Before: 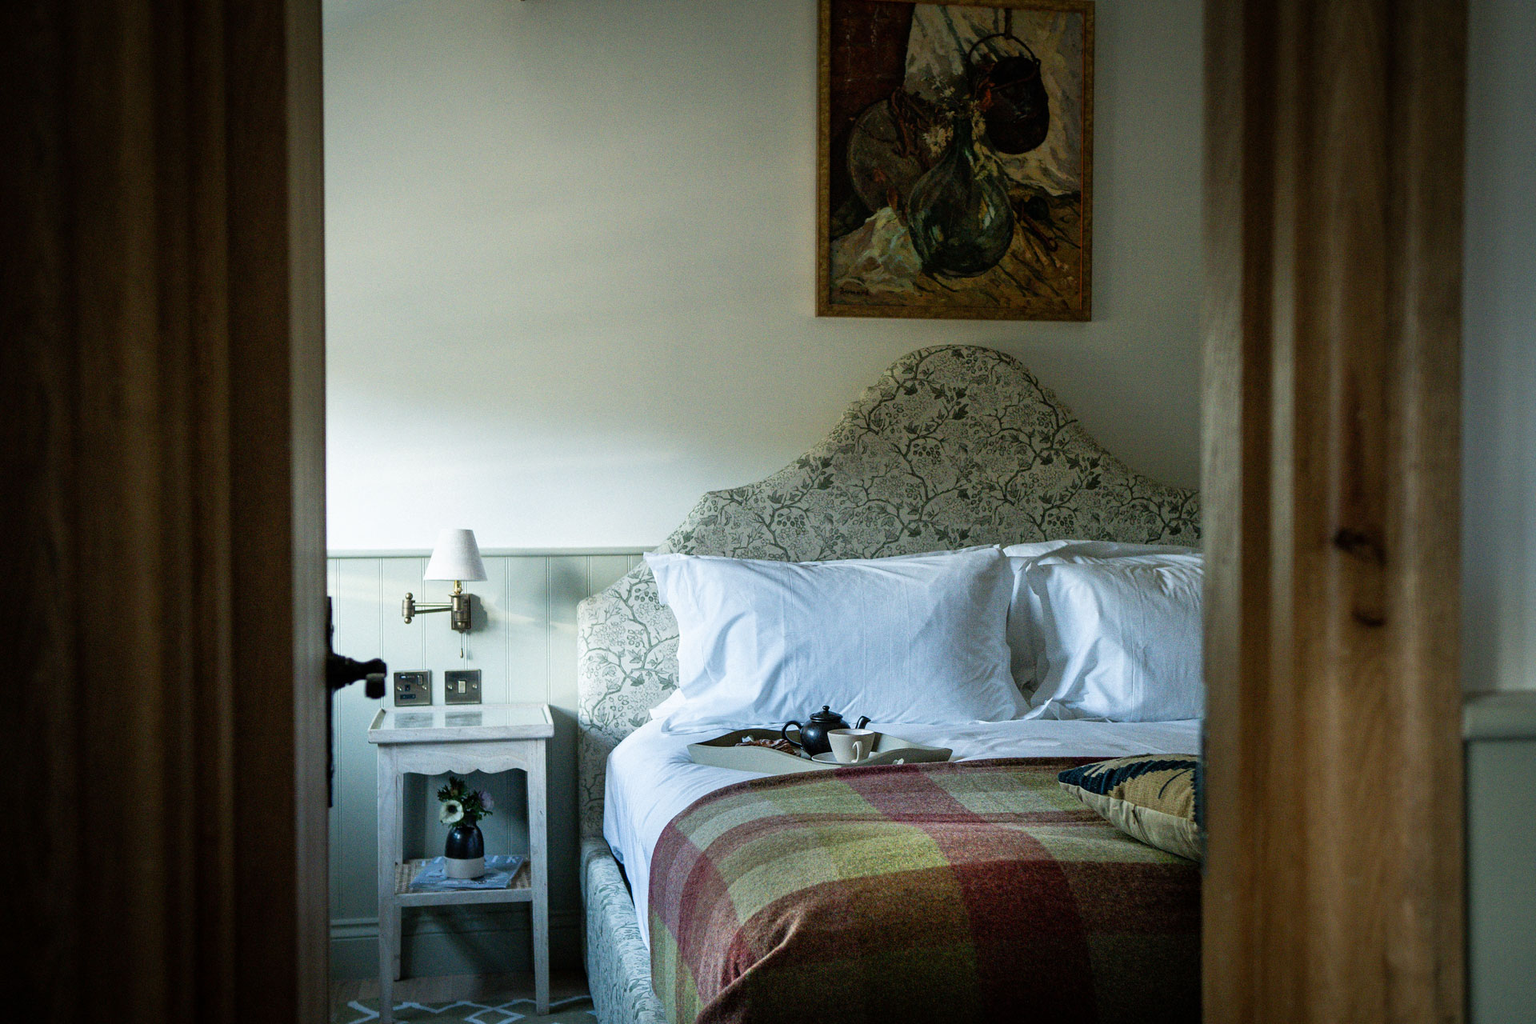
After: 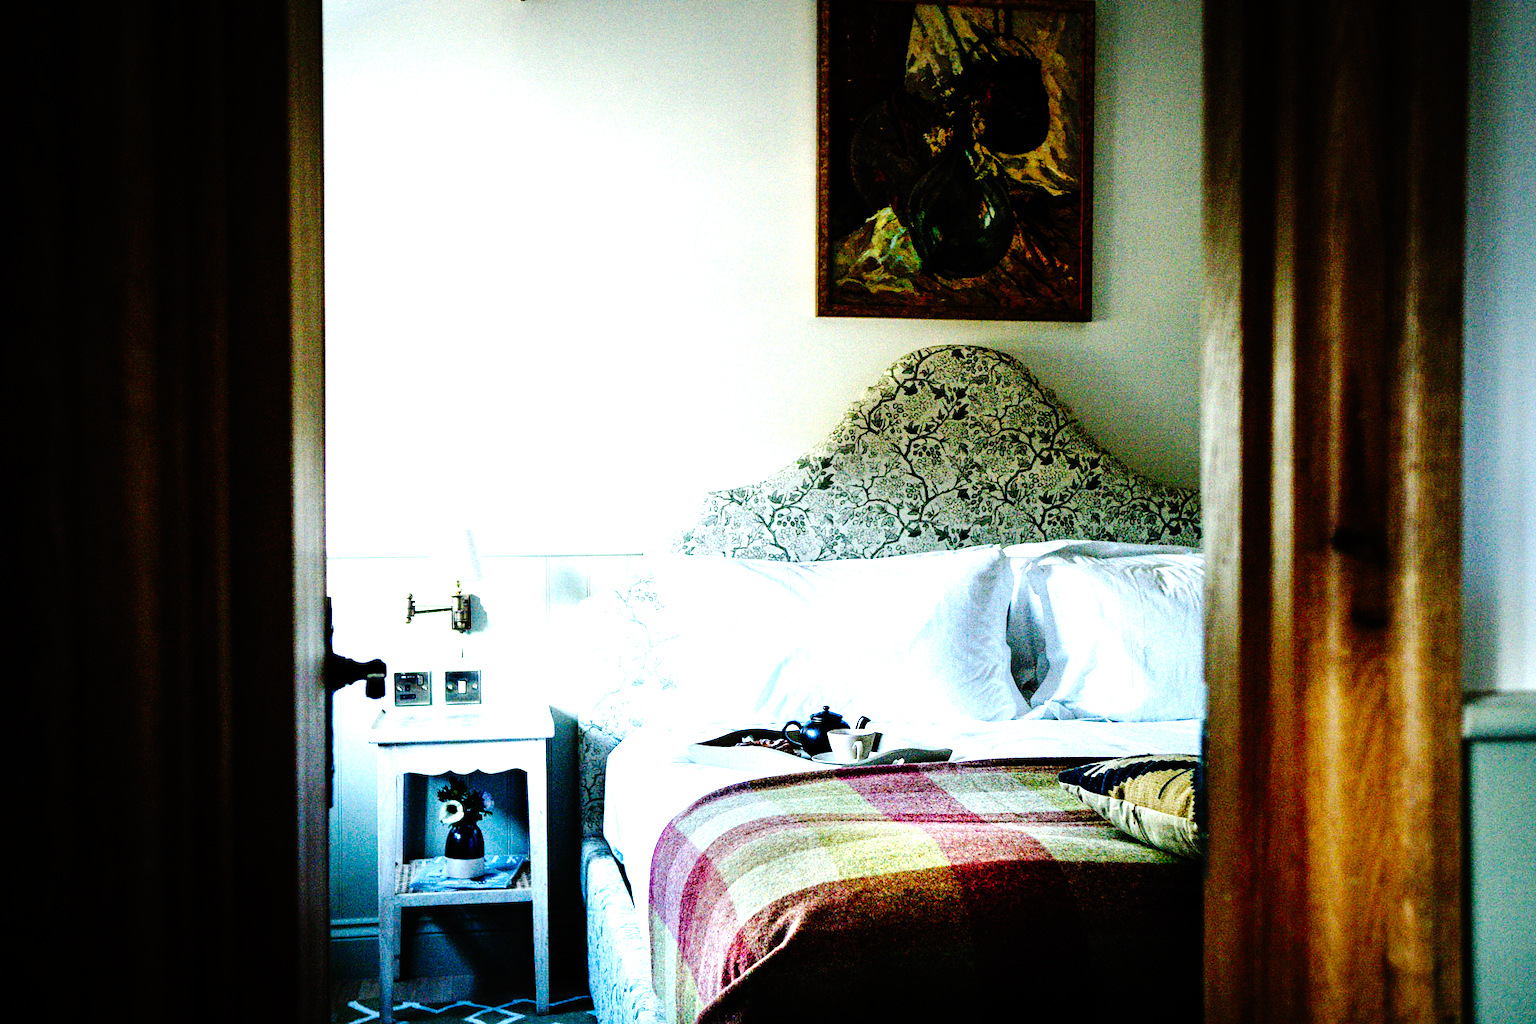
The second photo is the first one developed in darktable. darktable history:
base curve: curves: ch0 [(0, 0) (0.036, 0.01) (0.123, 0.254) (0.258, 0.504) (0.507, 0.748) (1, 1)], preserve colors none
levels: levels [0, 0.394, 0.787]
color calibration: illuminant as shot in camera, x 0.358, y 0.373, temperature 4628.91 K
